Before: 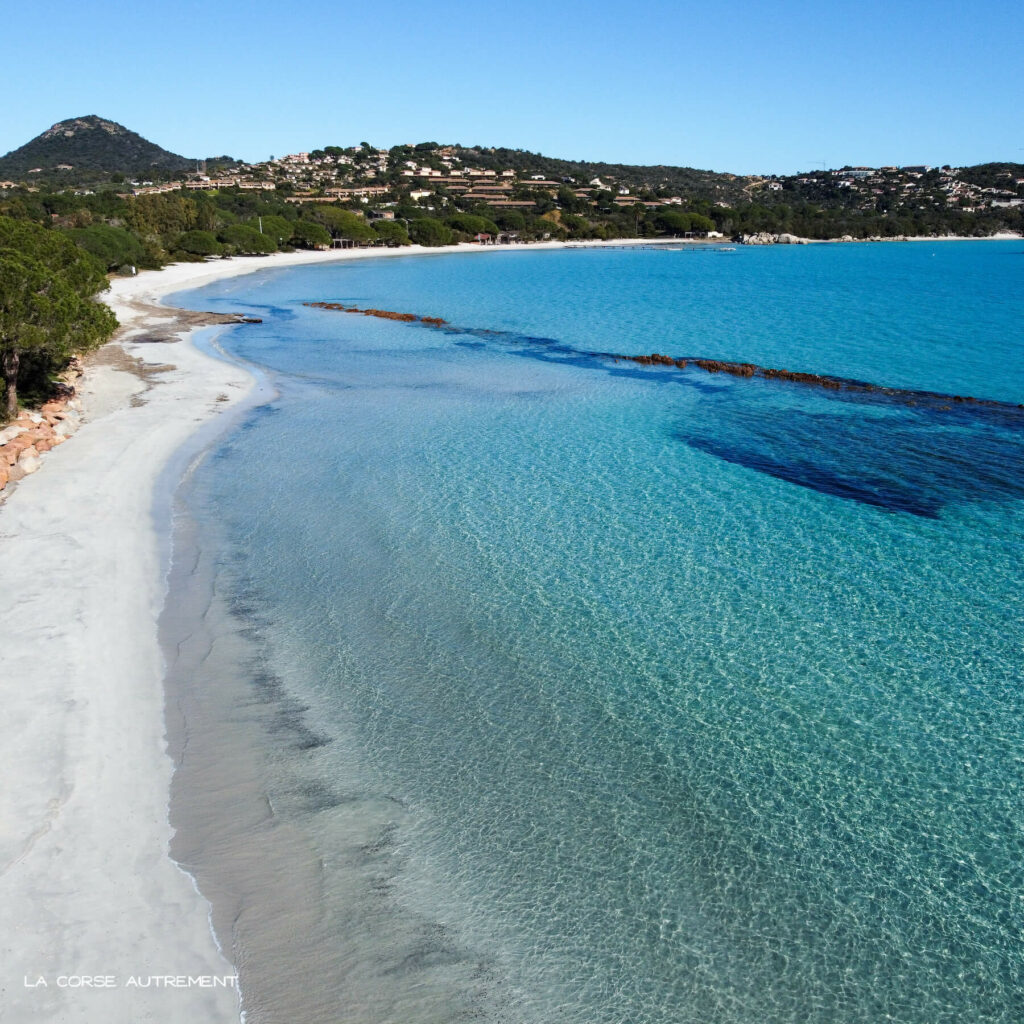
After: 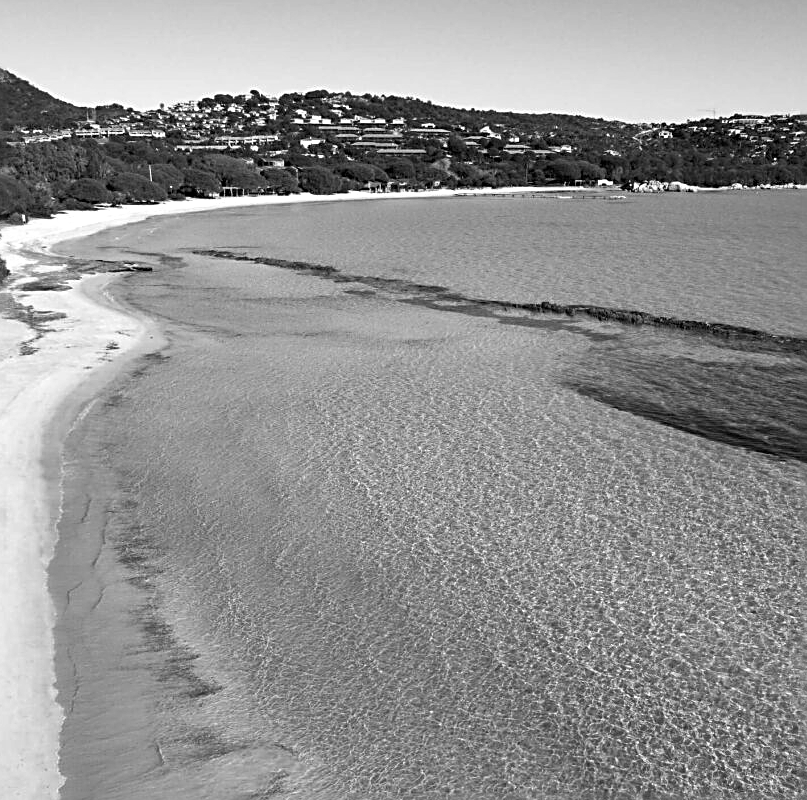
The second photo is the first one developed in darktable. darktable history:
crop and rotate: left 10.77%, top 5.1%, right 10.41%, bottom 16.76%
rgb levels: mode RGB, independent channels, levels [[0, 0.474, 1], [0, 0.5, 1], [0, 0.5, 1]]
exposure: black level correction 0, exposure 0.3 EV, compensate highlight preservation false
monochrome: on, module defaults
sharpen: radius 2.543, amount 0.636
shadows and highlights: shadows 43.71, white point adjustment -1.46, soften with gaussian
